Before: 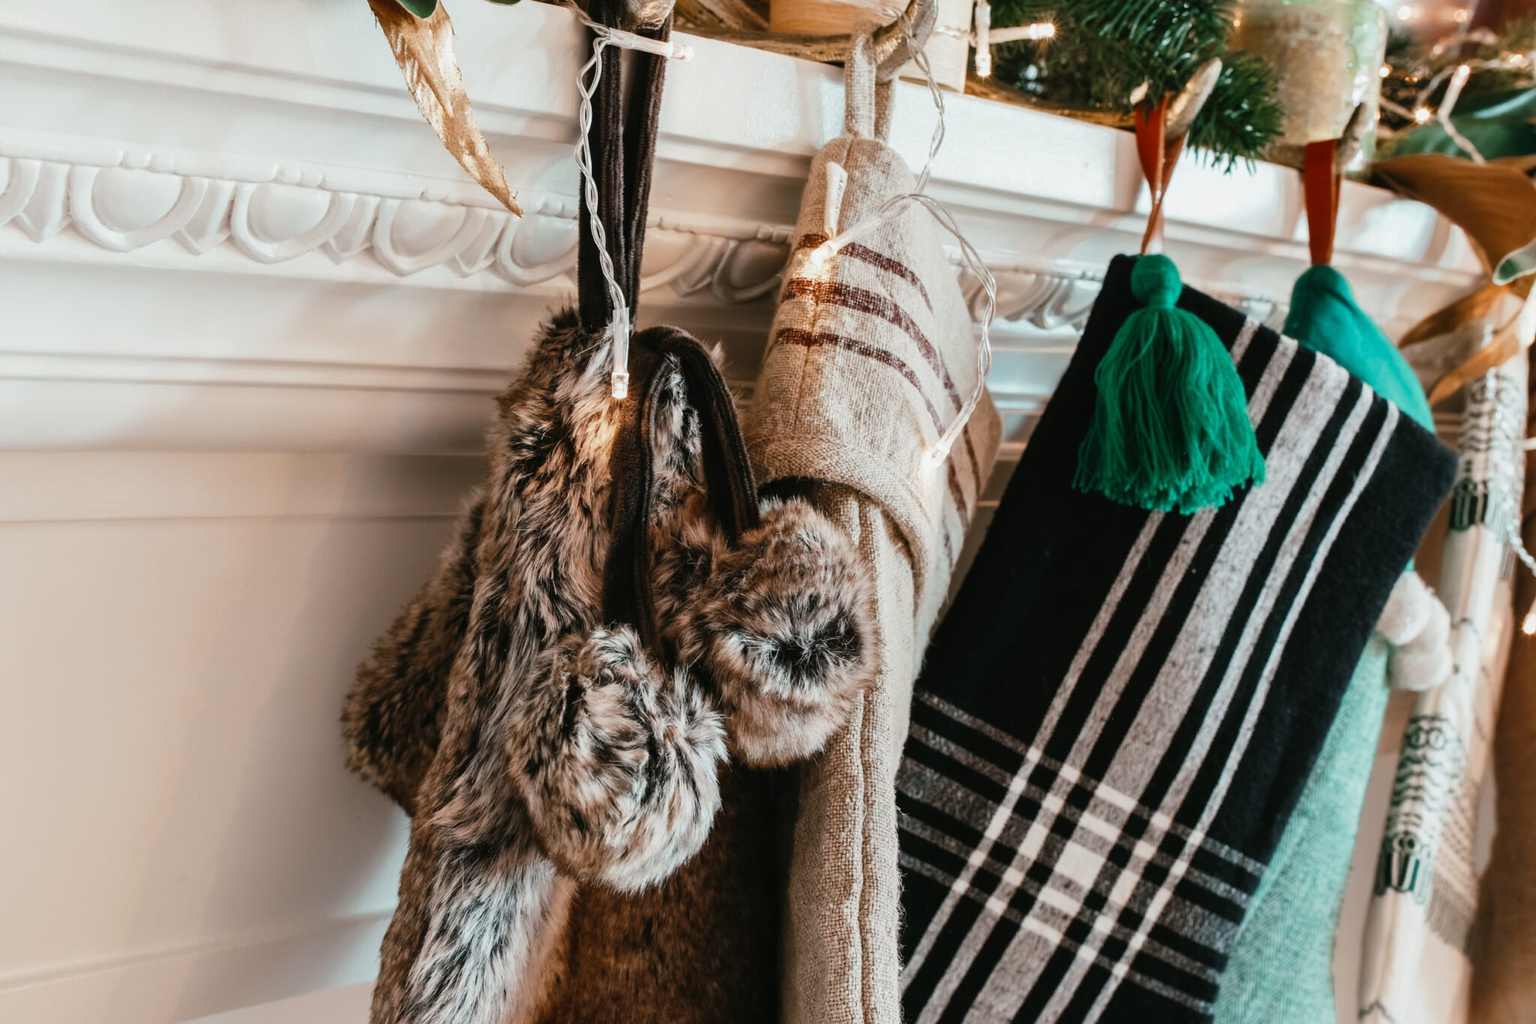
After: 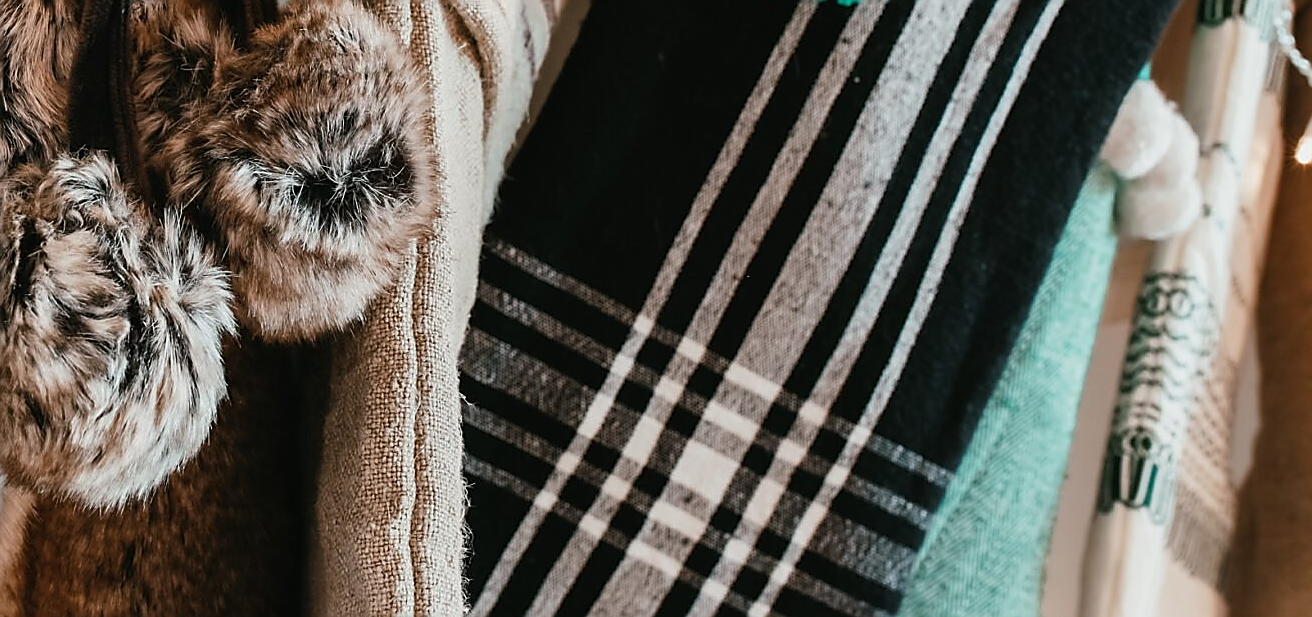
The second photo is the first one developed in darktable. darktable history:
sharpen: radius 1.349, amount 1.255, threshold 0.797
crop and rotate: left 35.889%, top 49.965%, bottom 4.795%
